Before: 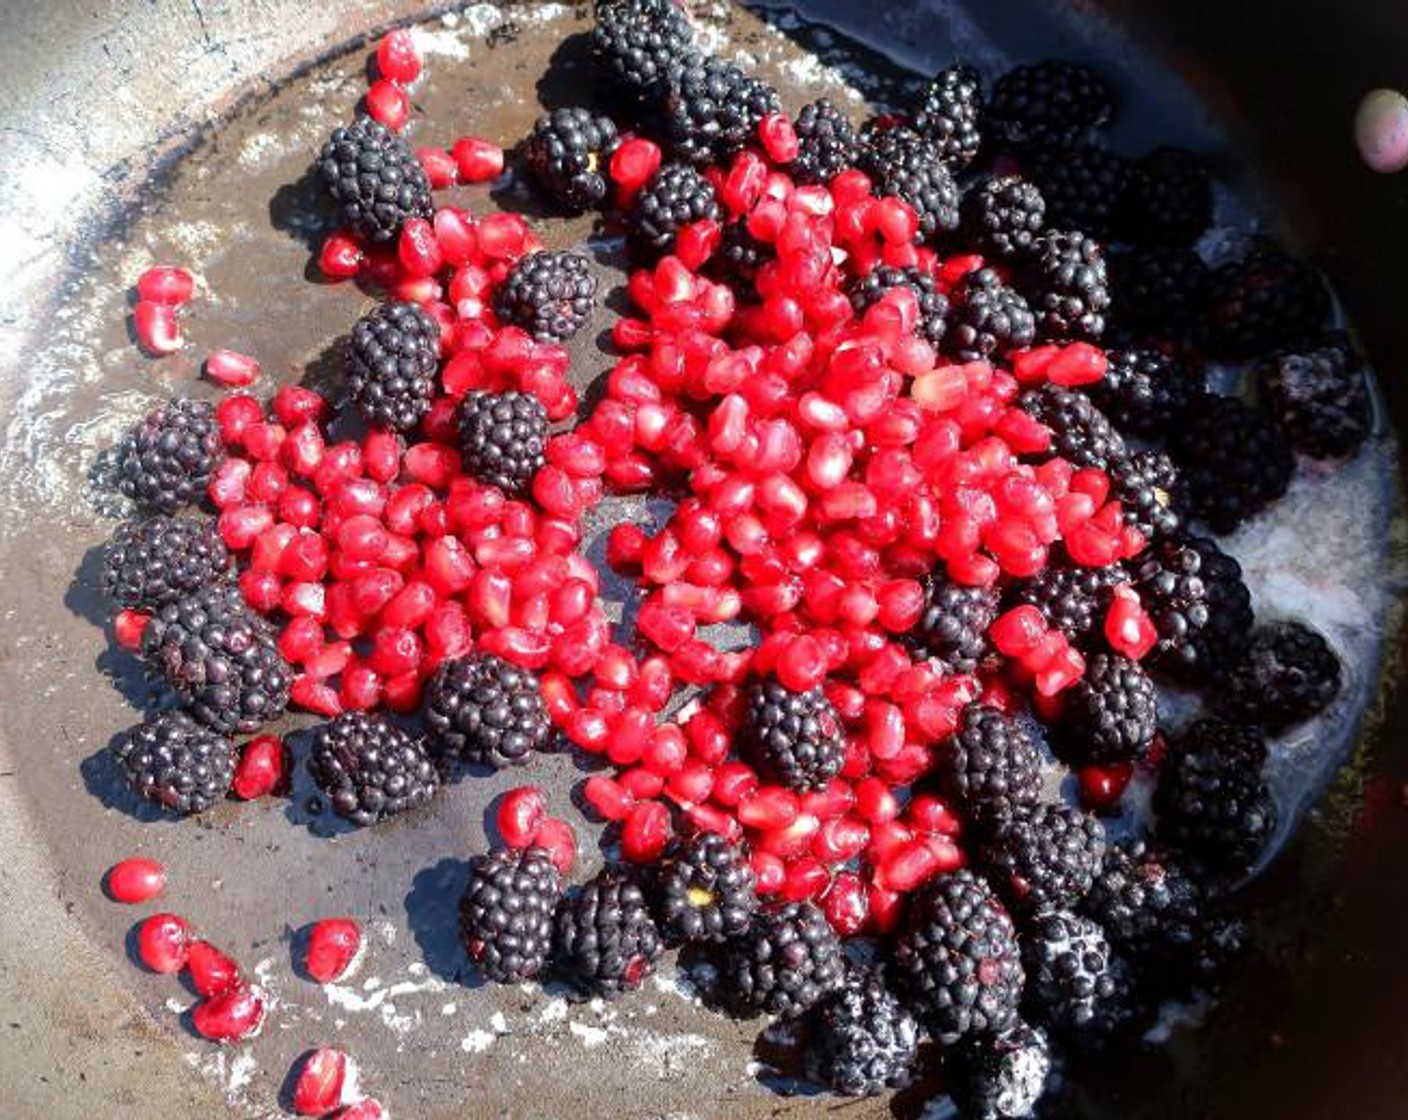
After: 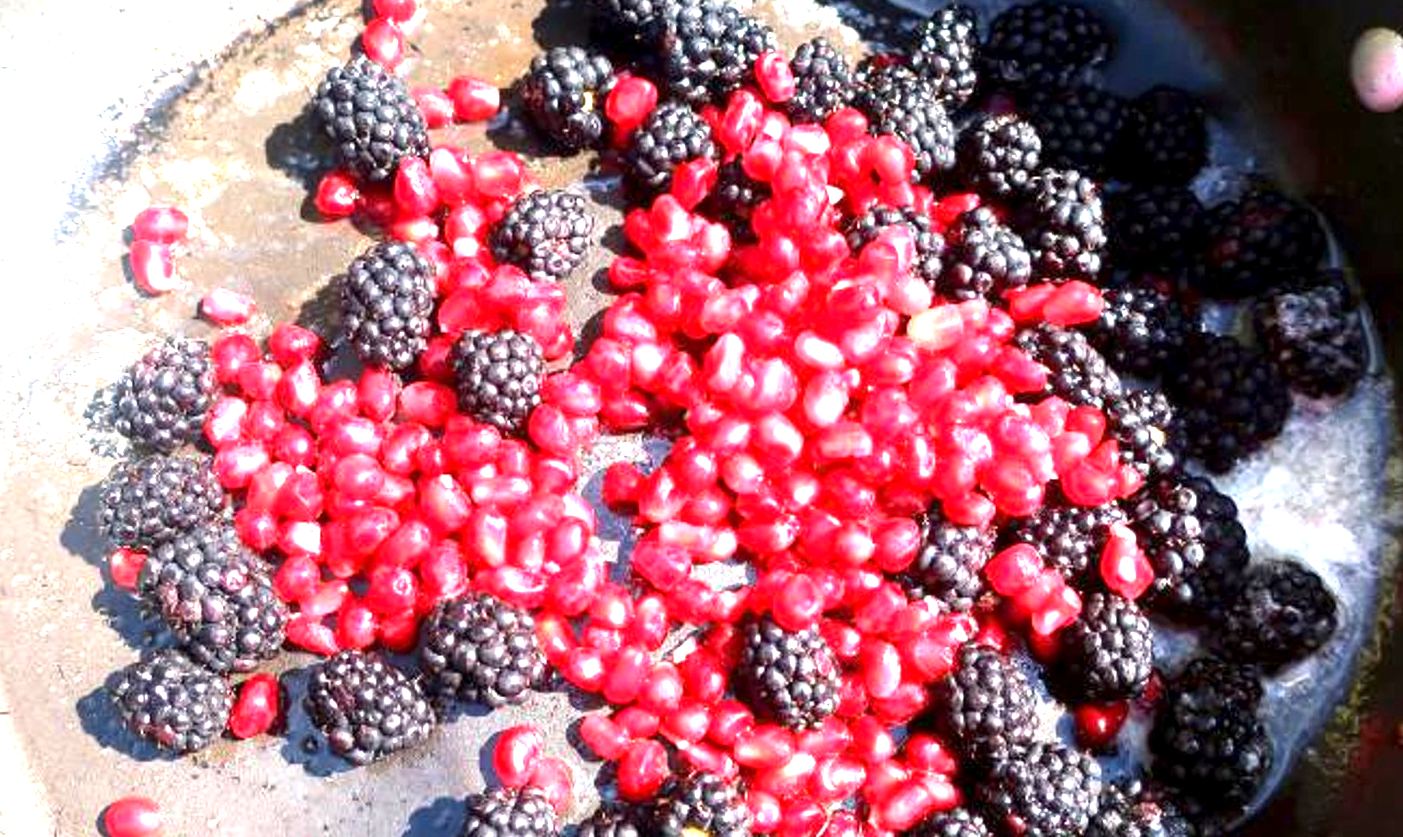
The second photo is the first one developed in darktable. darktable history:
crop: left 0.304%, top 5.466%, bottom 19.736%
exposure: black level correction 0.001, exposure 1.398 EV, compensate highlight preservation false
